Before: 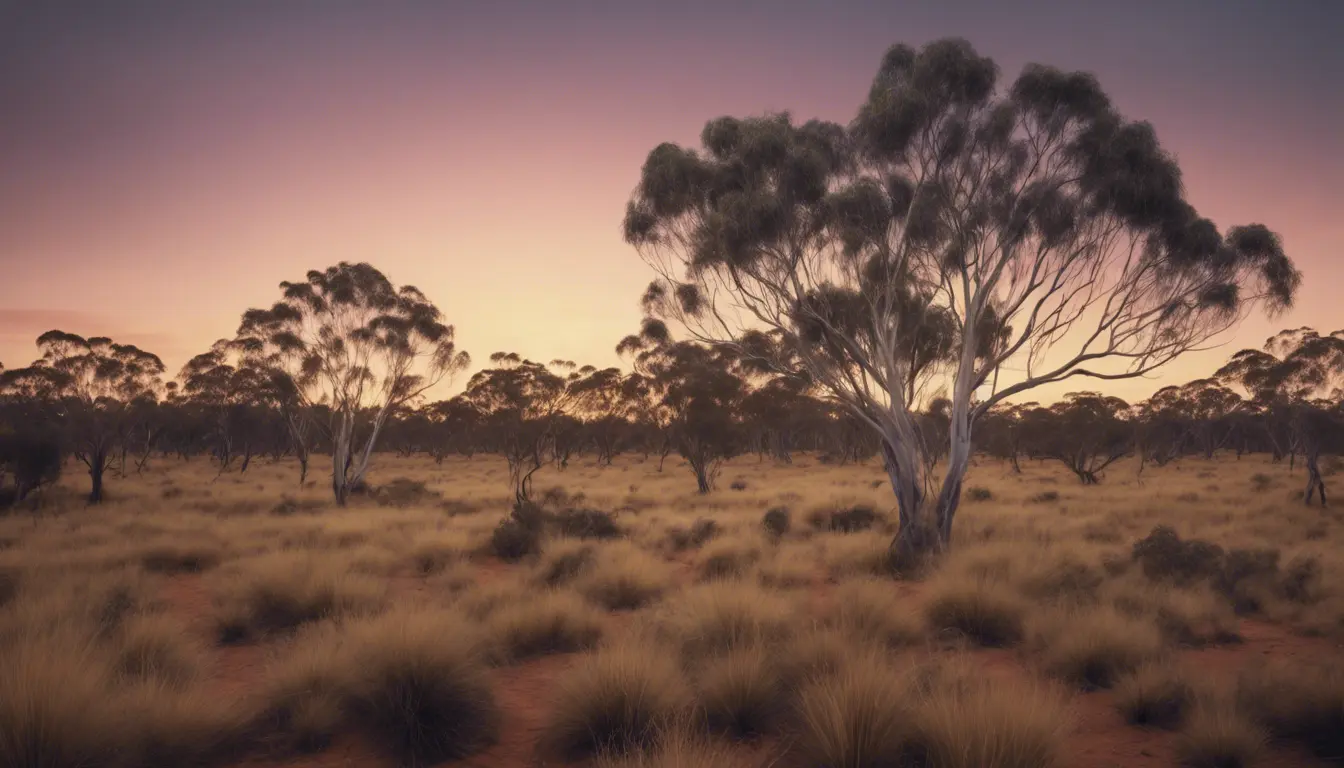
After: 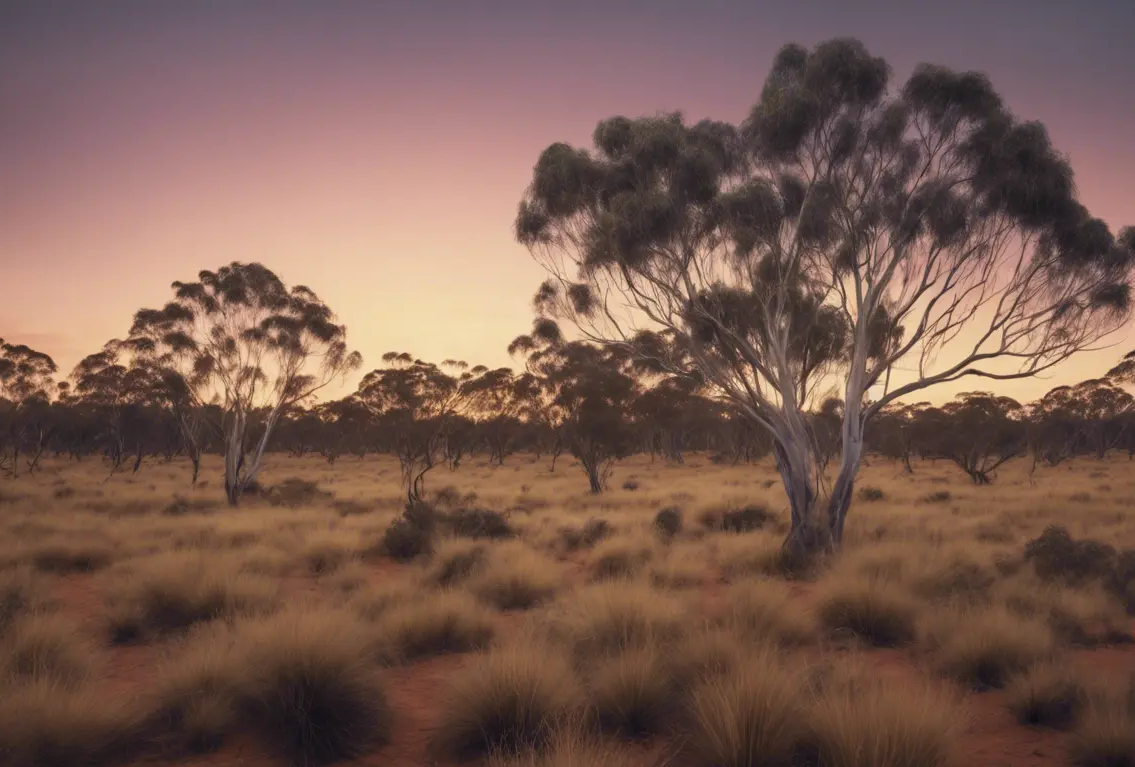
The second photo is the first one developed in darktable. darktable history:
crop: left 8.058%, right 7.451%
